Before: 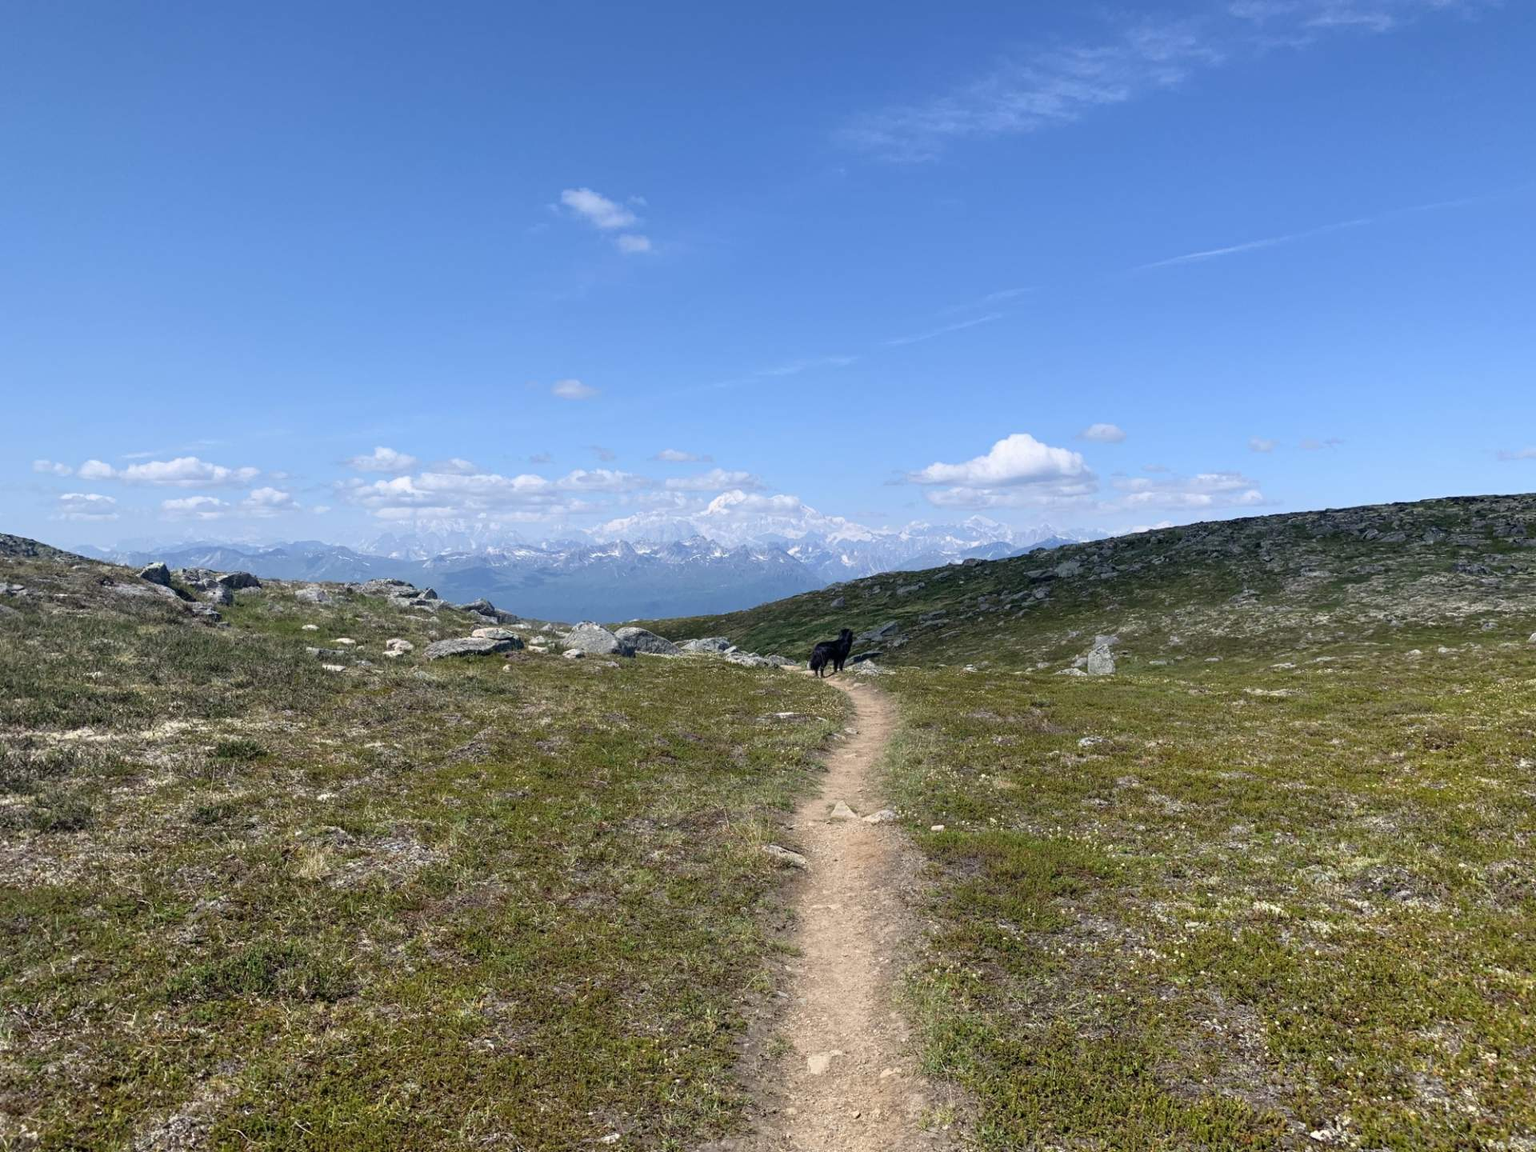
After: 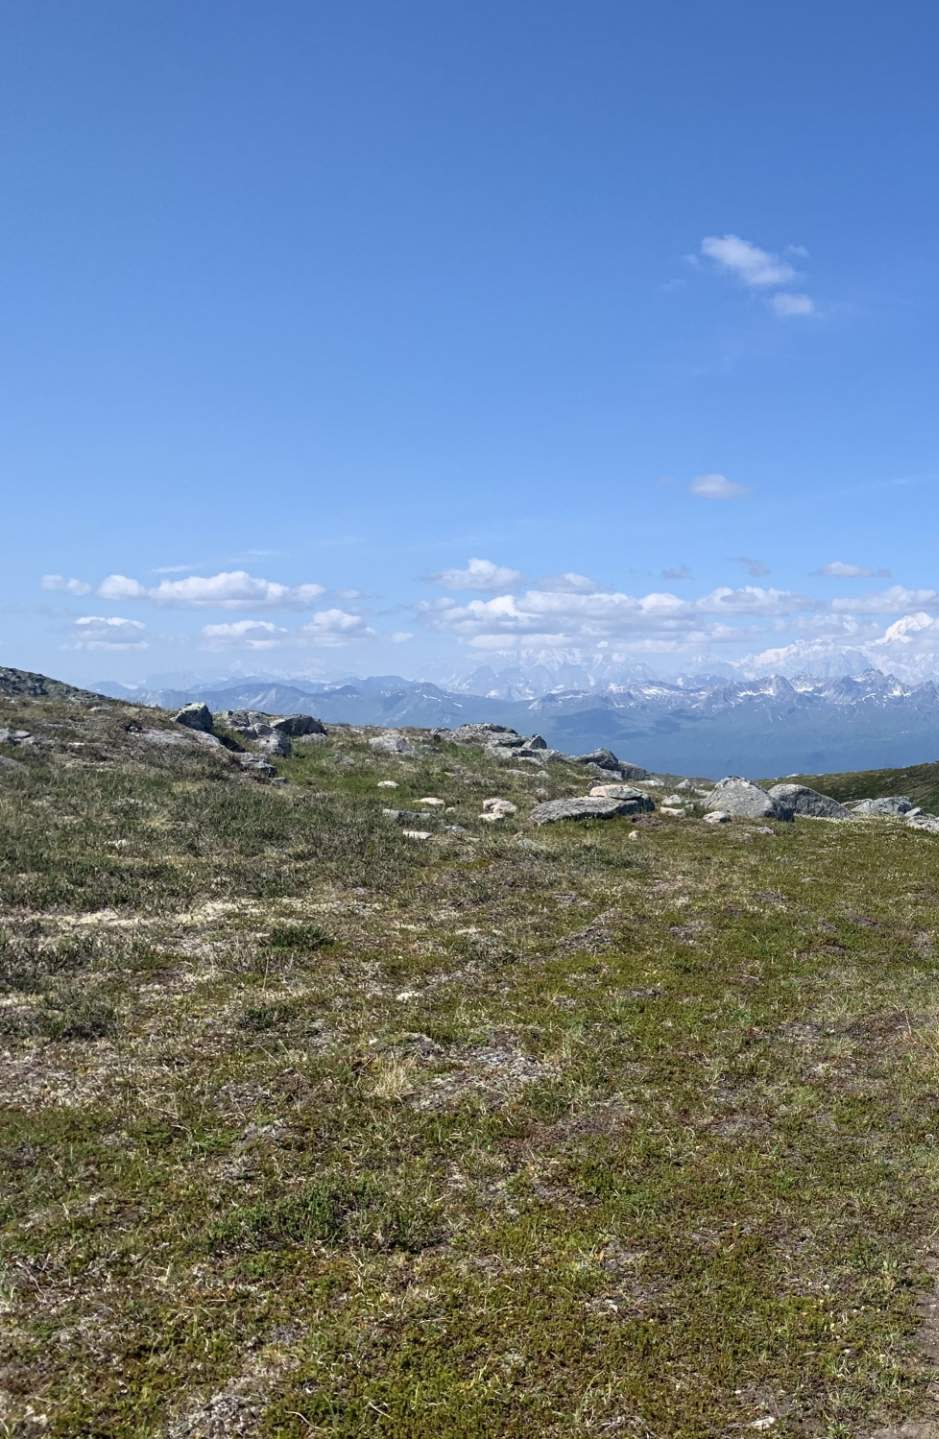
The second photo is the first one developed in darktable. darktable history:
local contrast: mode bilateral grid, contrast 9, coarseness 25, detail 111%, midtone range 0.2
crop and rotate: left 0.049%, top 0%, right 51.03%
